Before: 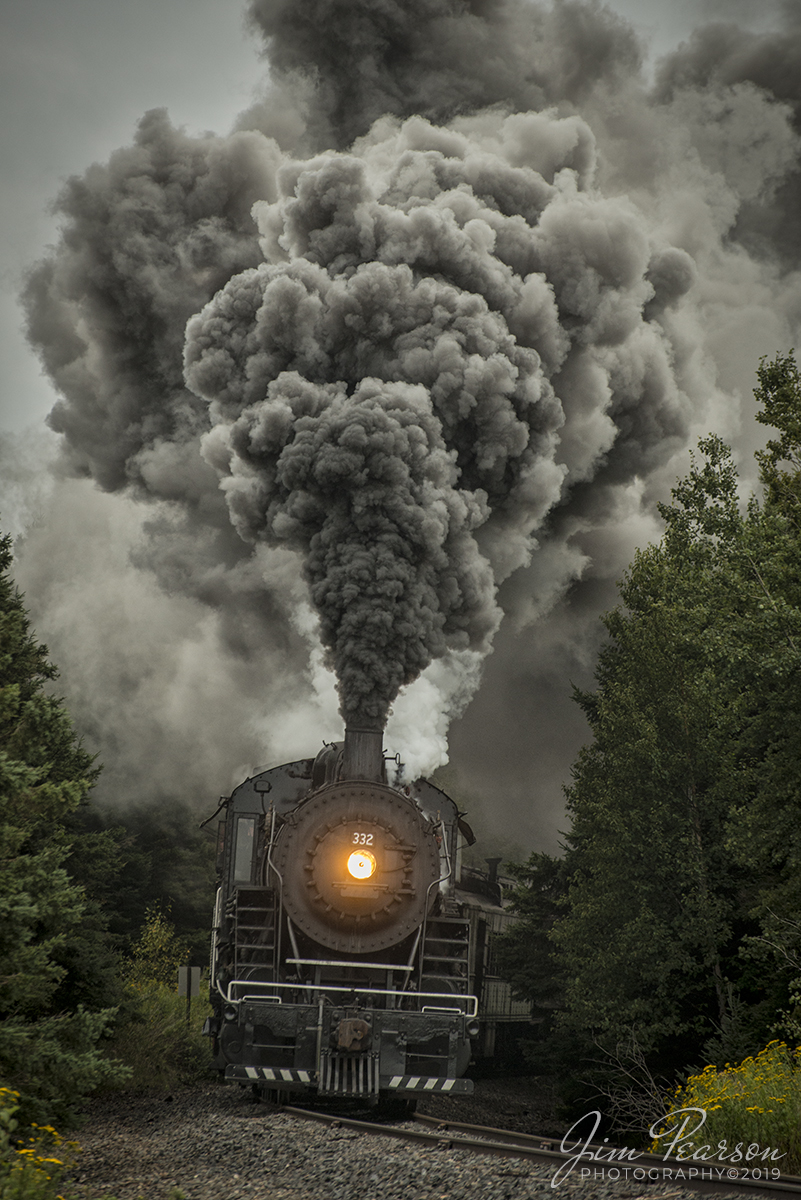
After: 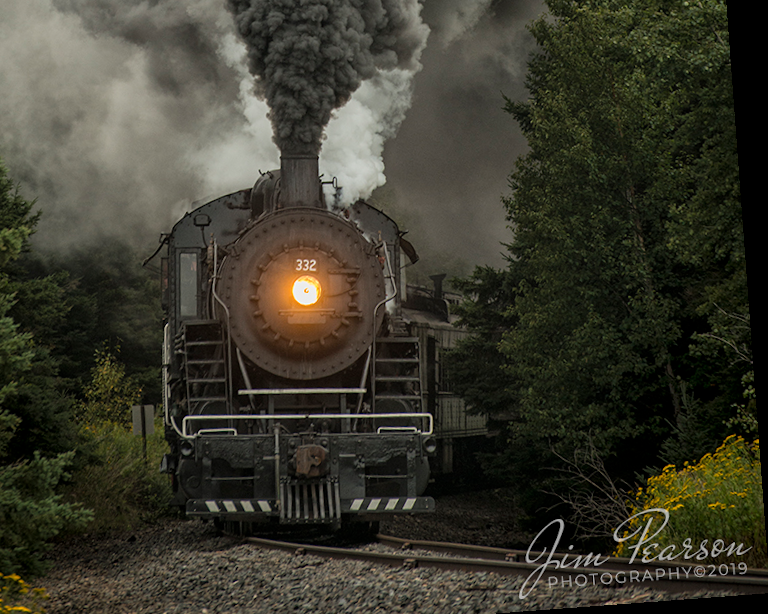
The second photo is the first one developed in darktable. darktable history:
crop and rotate: left 13.306%, top 48.129%, bottom 2.928%
rotate and perspective: rotation -4.25°, automatic cropping off
